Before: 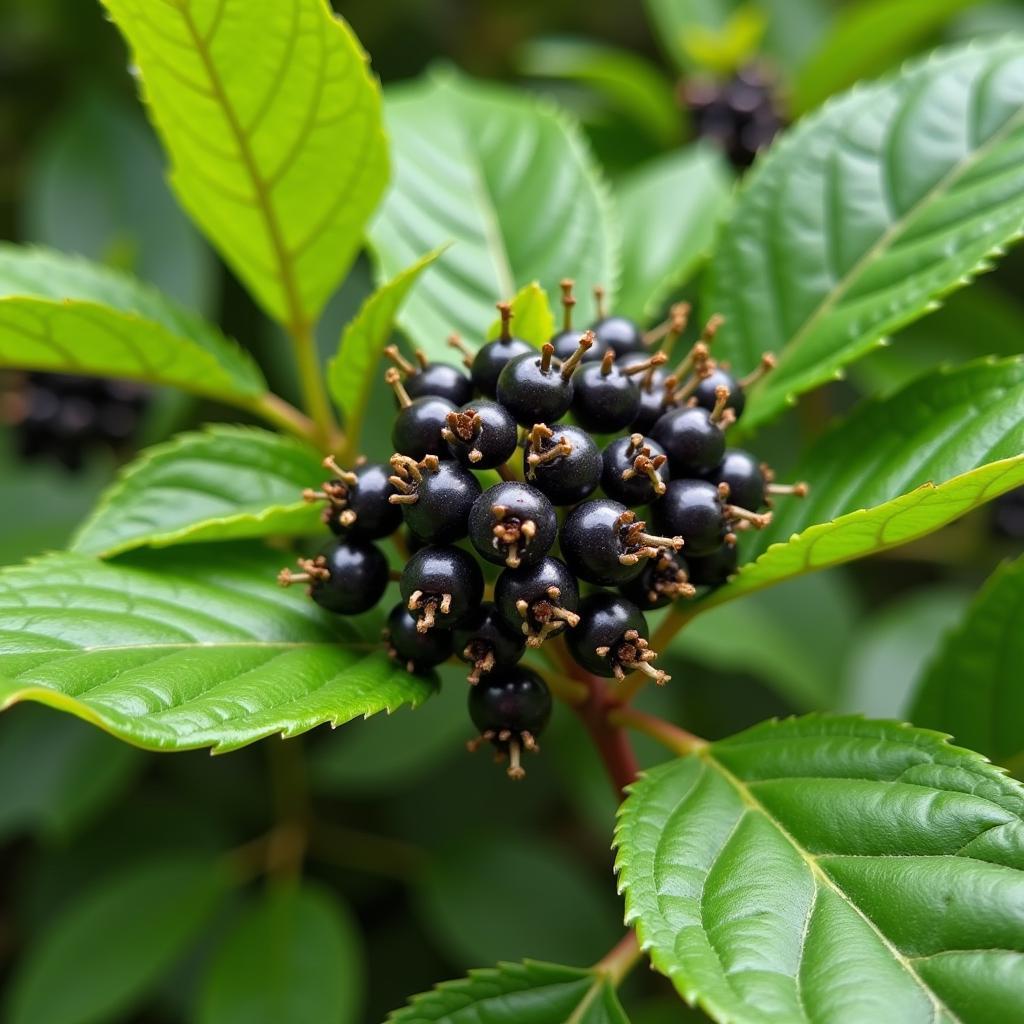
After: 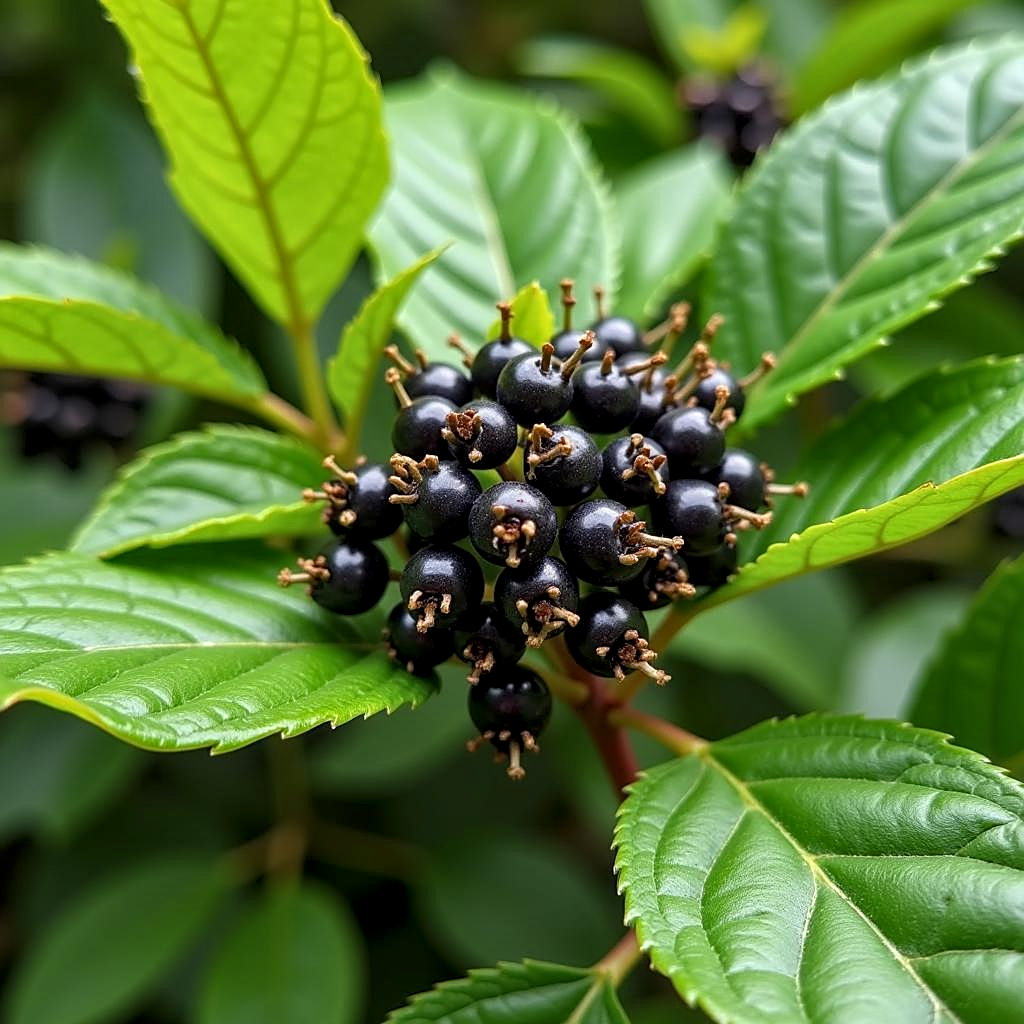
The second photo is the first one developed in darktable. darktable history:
local contrast: detail 130%
sharpen: radius 1.918
